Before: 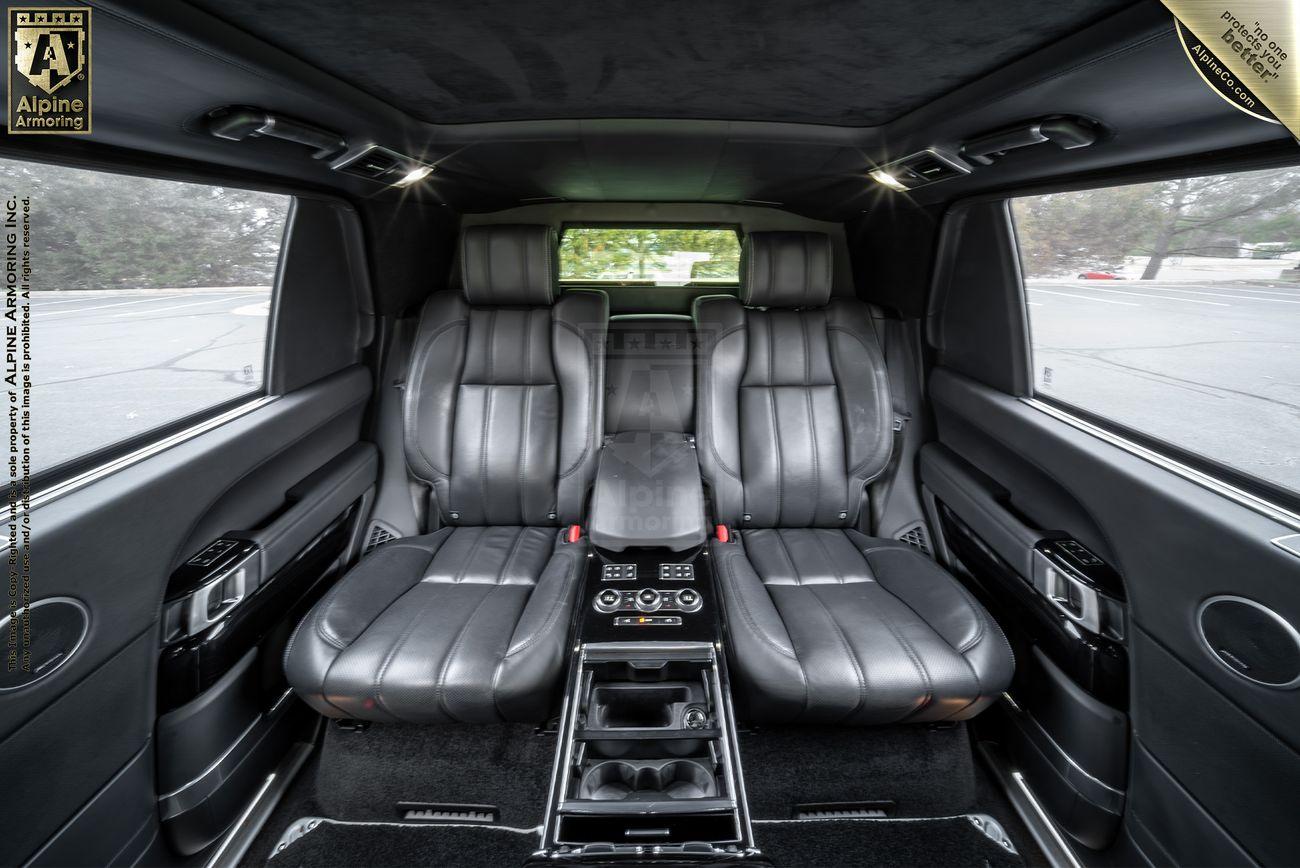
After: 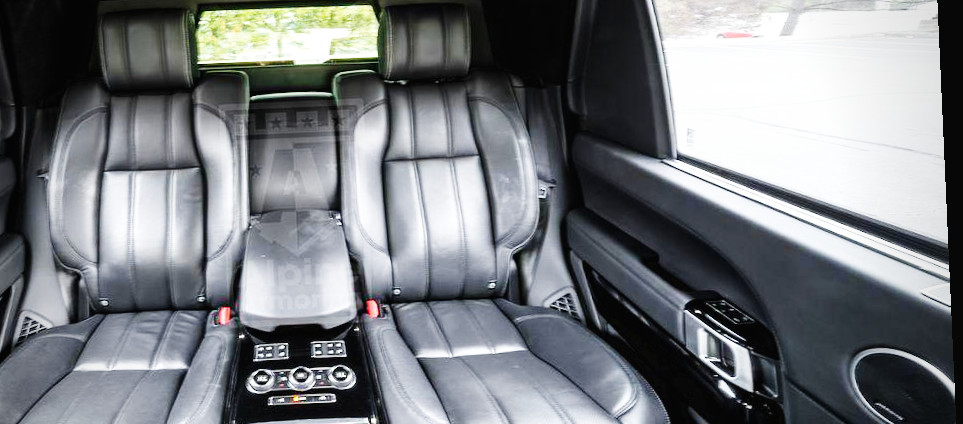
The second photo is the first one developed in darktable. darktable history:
crop and rotate: left 27.938%, top 27.046%, bottom 27.046%
base curve: curves: ch0 [(0, 0.003) (0.001, 0.002) (0.006, 0.004) (0.02, 0.022) (0.048, 0.086) (0.094, 0.234) (0.162, 0.431) (0.258, 0.629) (0.385, 0.8) (0.548, 0.918) (0.751, 0.988) (1, 1)], preserve colors none
rotate and perspective: rotation -2.56°, automatic cropping off
vignetting: fall-off start 74.49%, fall-off radius 65.9%, brightness -0.628, saturation -0.68
